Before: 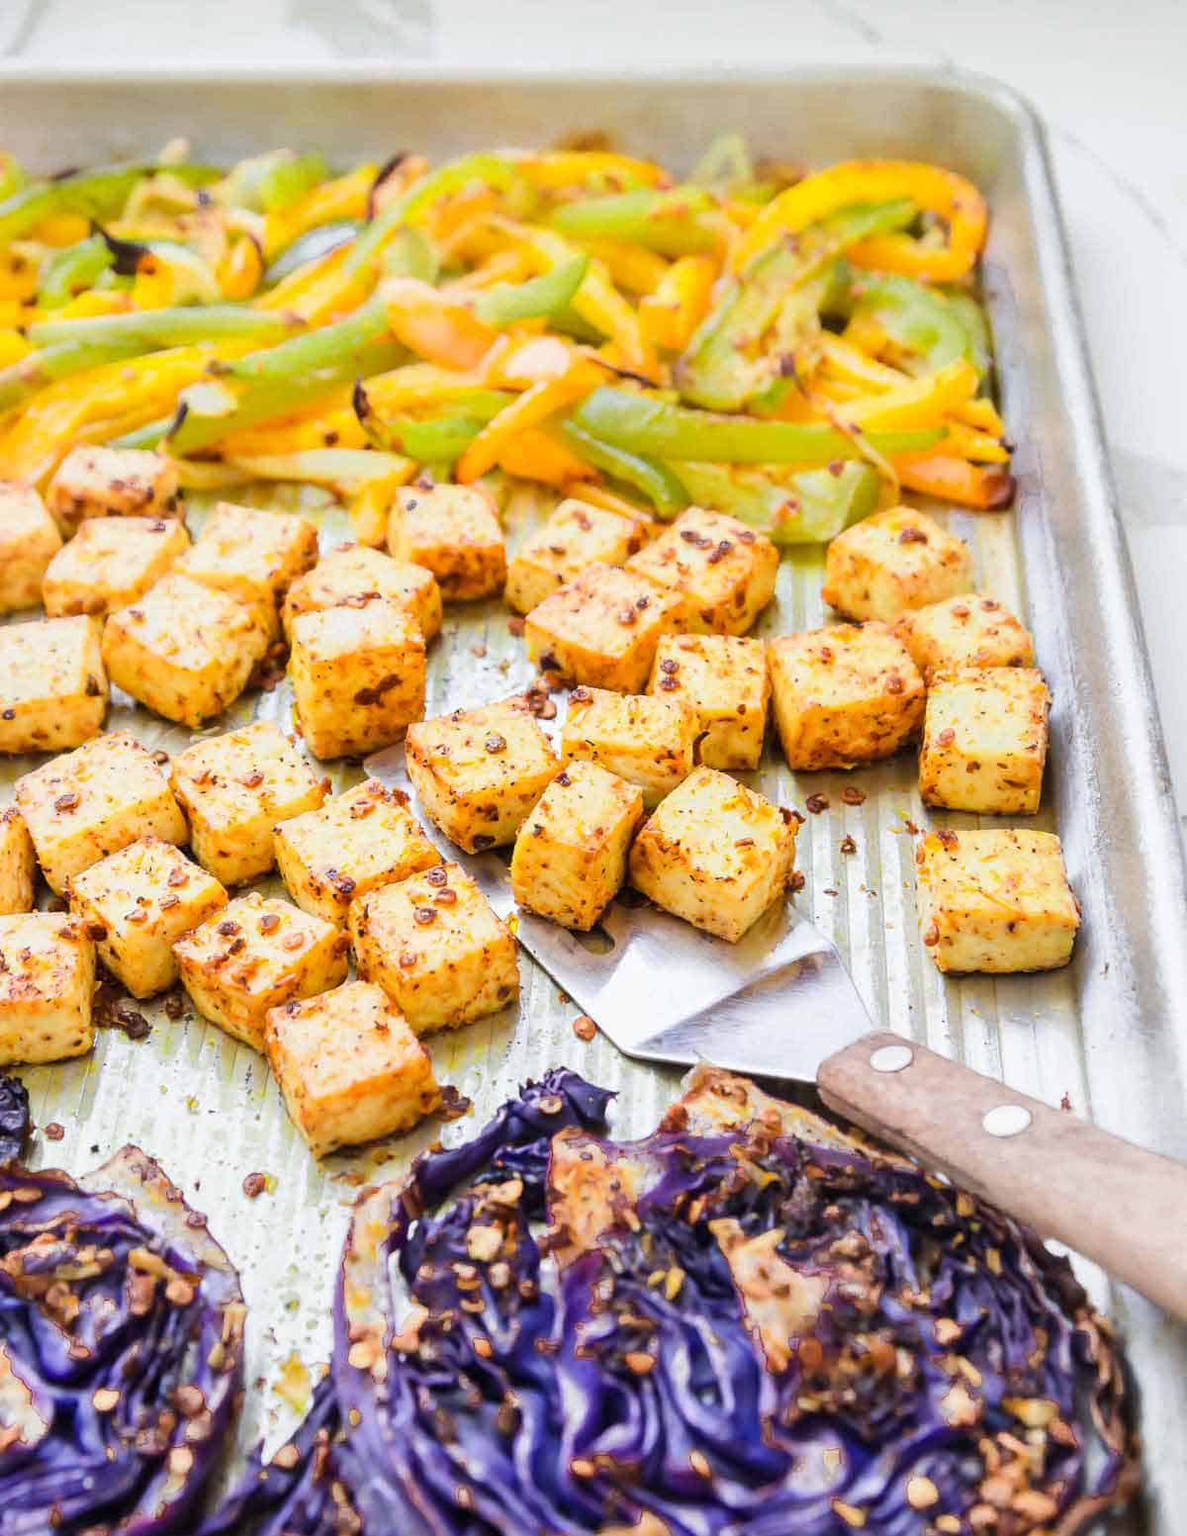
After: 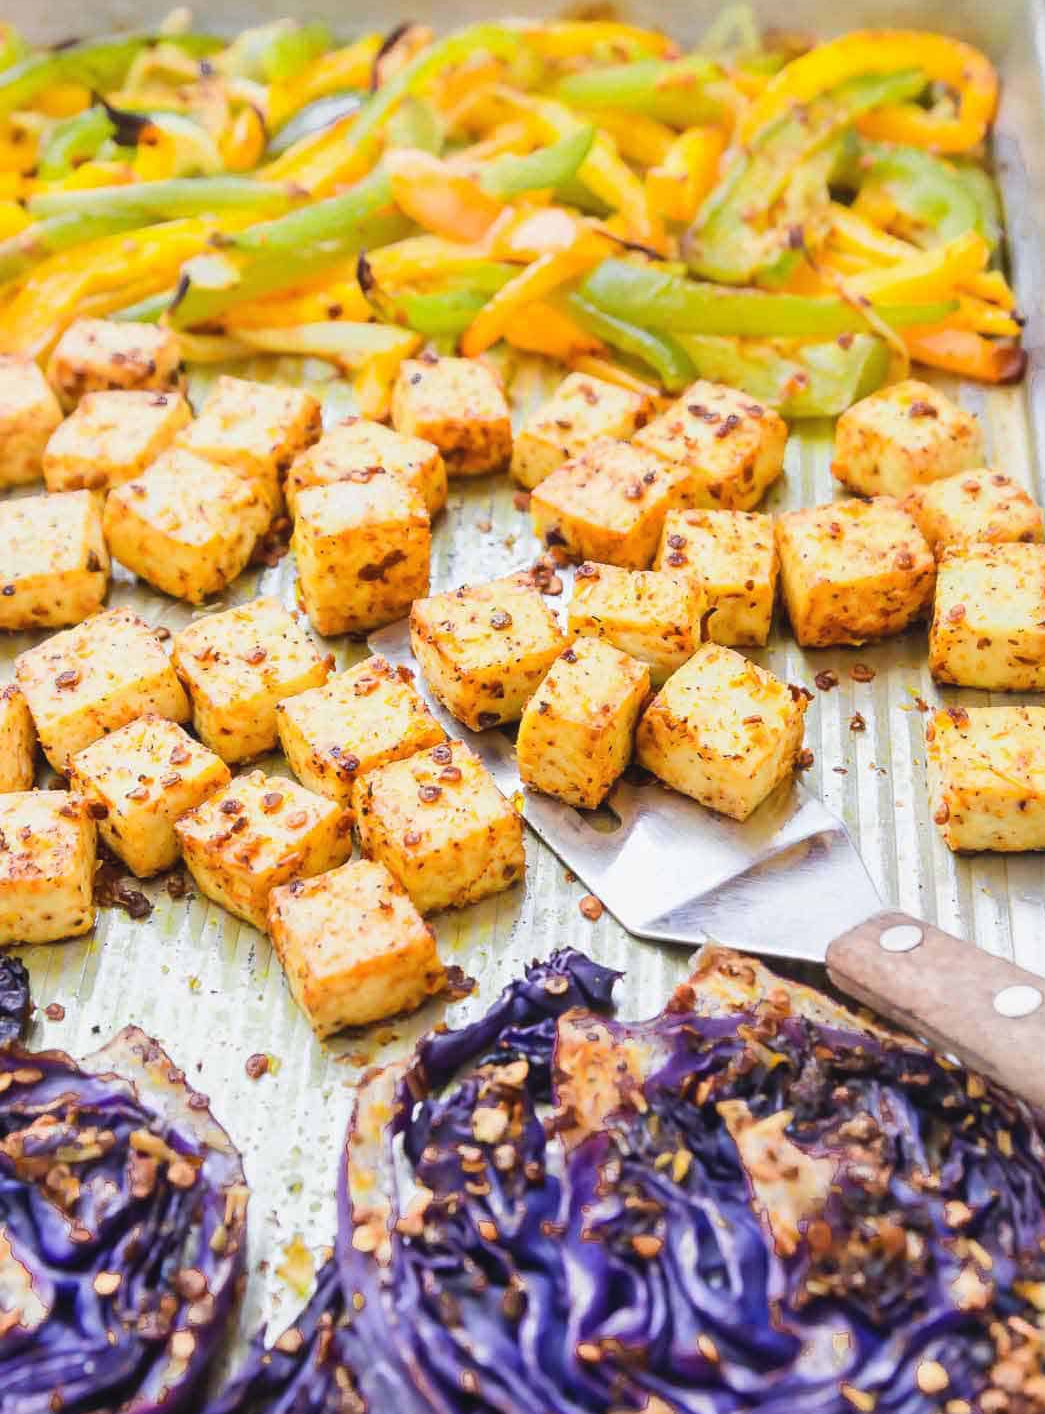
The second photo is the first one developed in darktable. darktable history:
crop: top 8.542%, right 12.7%, bottom 0%
local contrast: highlights 103%, shadows 76%, detail 96%
